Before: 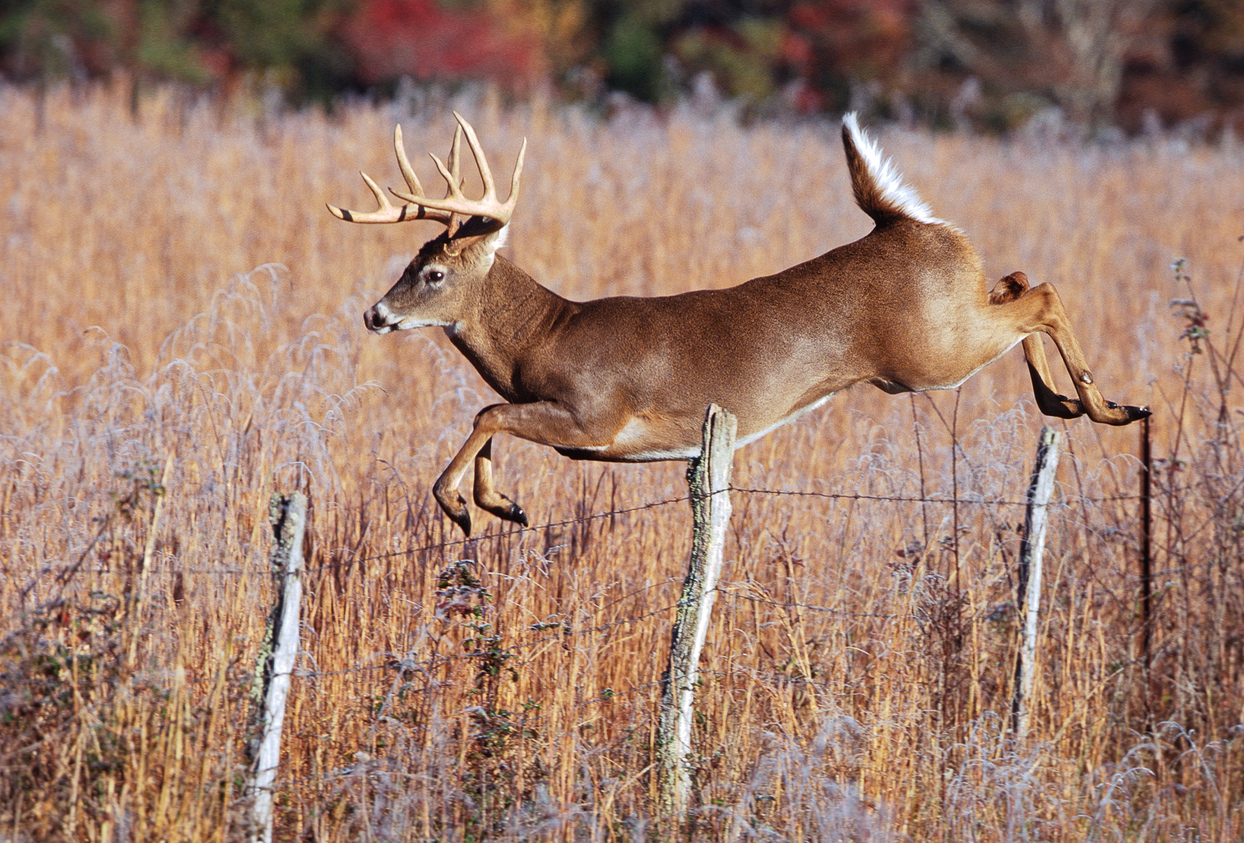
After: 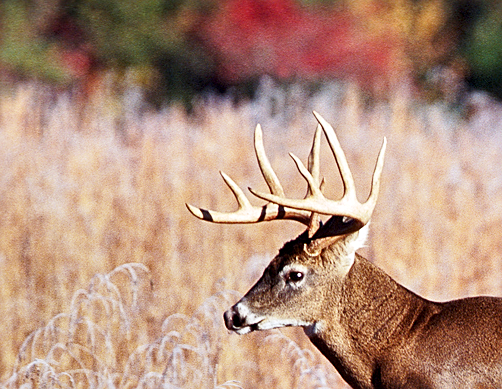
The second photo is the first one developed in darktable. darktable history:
base curve: curves: ch0 [(0, 0) (0.005, 0.002) (0.15, 0.3) (0.4, 0.7) (0.75, 0.95) (1, 1)], preserve colors none
shadows and highlights: radius 117.38, shadows 41.64, highlights -61.55, shadows color adjustment 97.68%, soften with gaussian
crop and rotate: left 11.284%, top 0.079%, right 48.308%, bottom 53.668%
local contrast: highlights 107%, shadows 100%, detail 119%, midtone range 0.2
sharpen: on, module defaults
exposure: exposure -0.239 EV, compensate highlight preservation false
